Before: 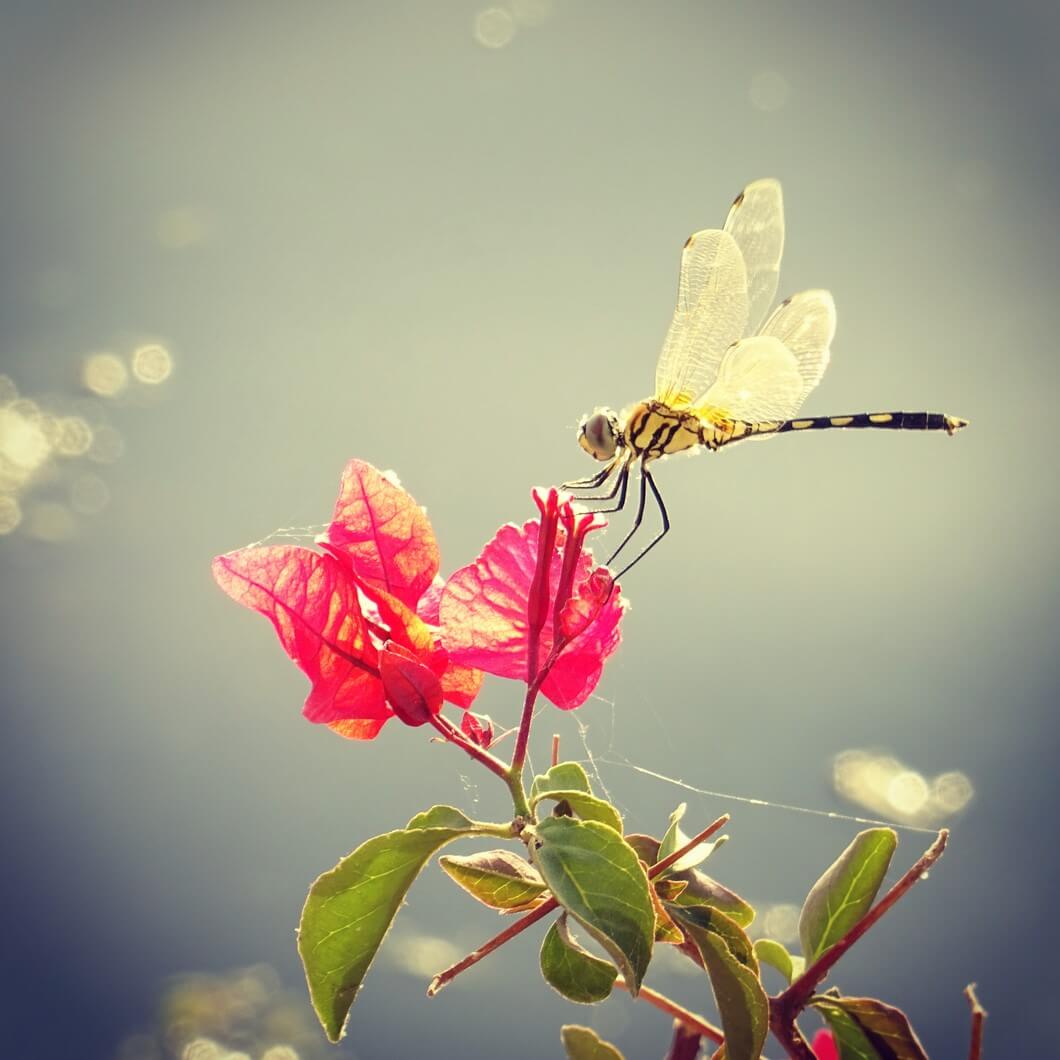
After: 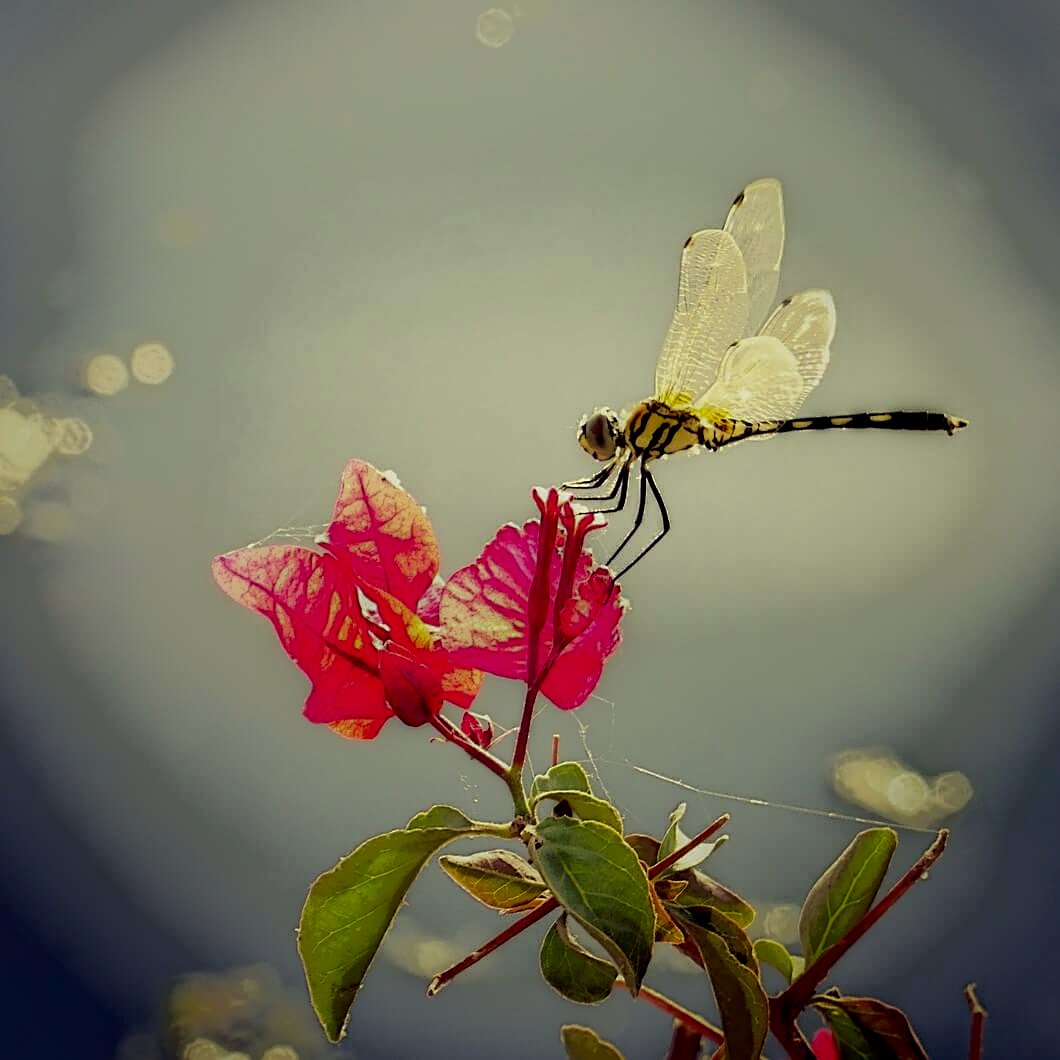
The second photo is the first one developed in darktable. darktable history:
local contrast: highlights 0%, shadows 198%, detail 164%, midtone range 0.001
sharpen: on, module defaults
